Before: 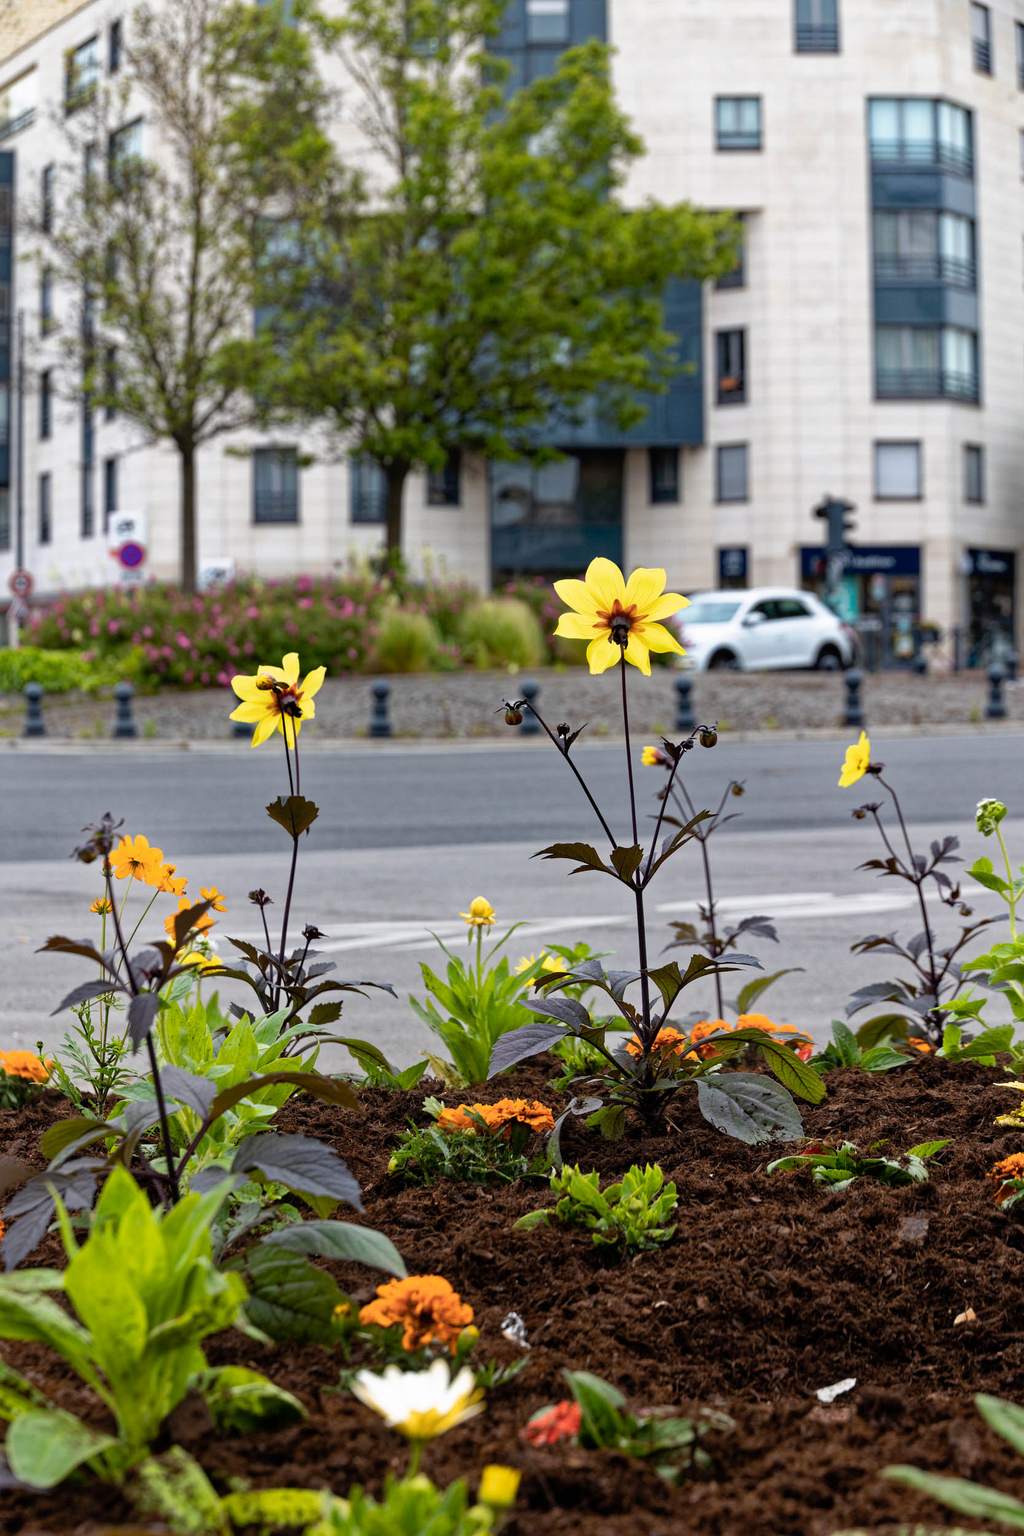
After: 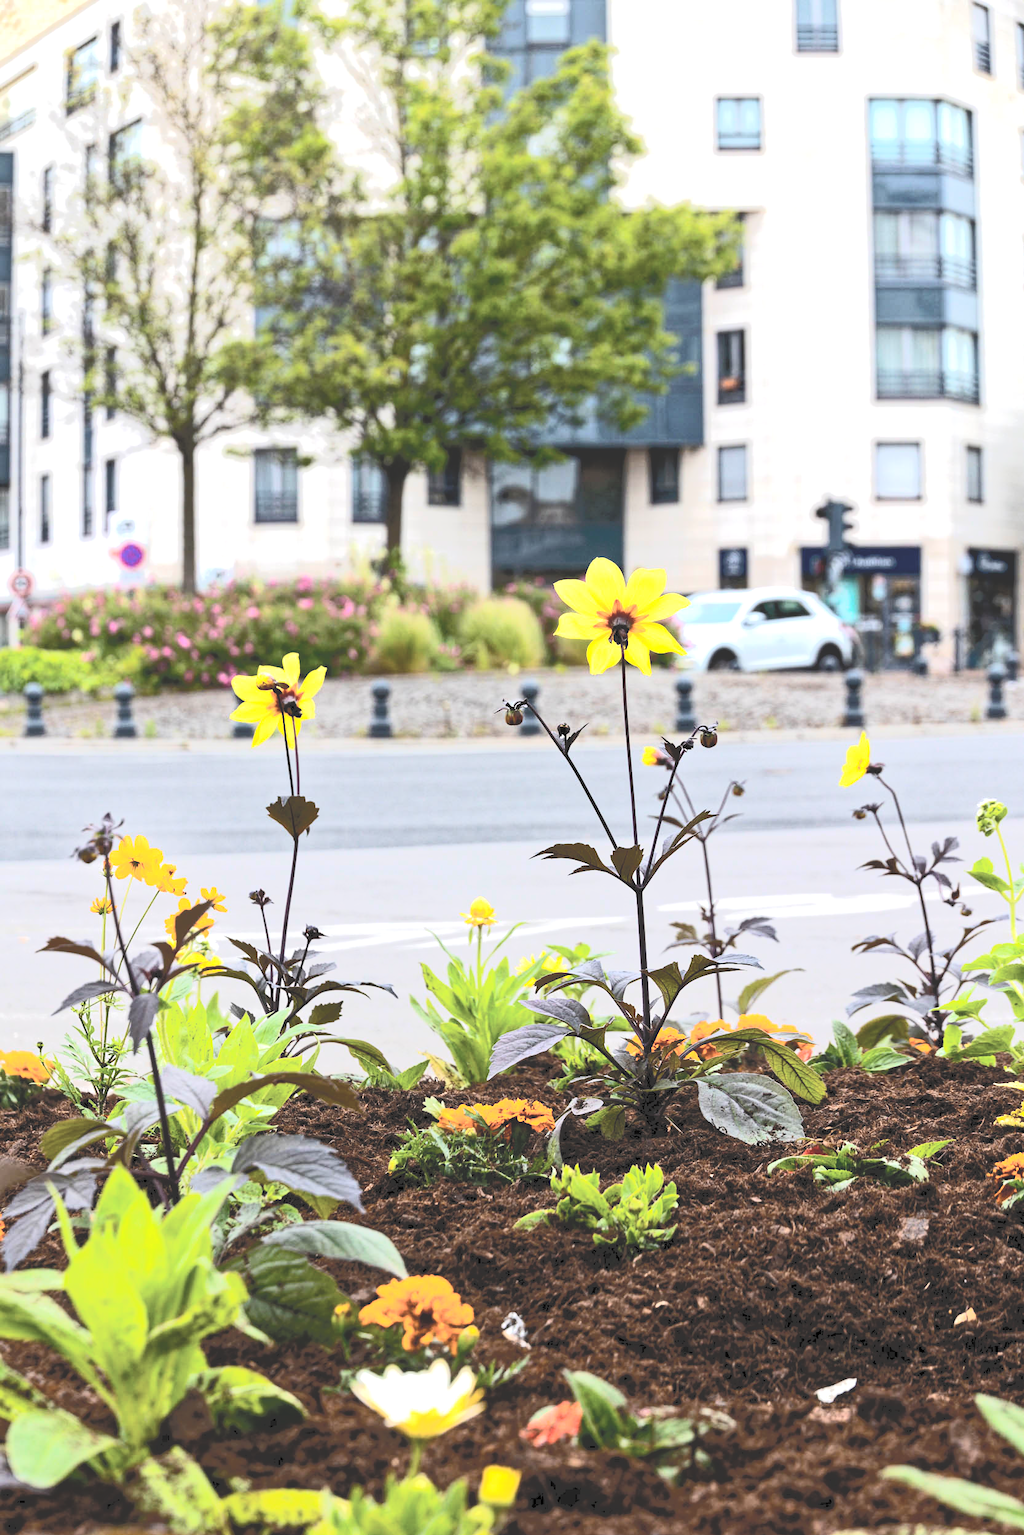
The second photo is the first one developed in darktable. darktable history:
tone equalizer: -8 EV -0.784 EV, -7 EV -0.696 EV, -6 EV -0.564 EV, -5 EV -0.389 EV, -3 EV 0.388 EV, -2 EV 0.6 EV, -1 EV 0.697 EV, +0 EV 0.743 EV, edges refinement/feathering 500, mask exposure compensation -1.57 EV, preserve details no
tone curve: curves: ch0 [(0, 0) (0.003, 0.202) (0.011, 0.205) (0.025, 0.222) (0.044, 0.258) (0.069, 0.298) (0.1, 0.321) (0.136, 0.333) (0.177, 0.38) (0.224, 0.439) (0.277, 0.51) (0.335, 0.594) (0.399, 0.675) (0.468, 0.743) (0.543, 0.805) (0.623, 0.861) (0.709, 0.905) (0.801, 0.931) (0.898, 0.941) (1, 1)], color space Lab, independent channels, preserve colors none
